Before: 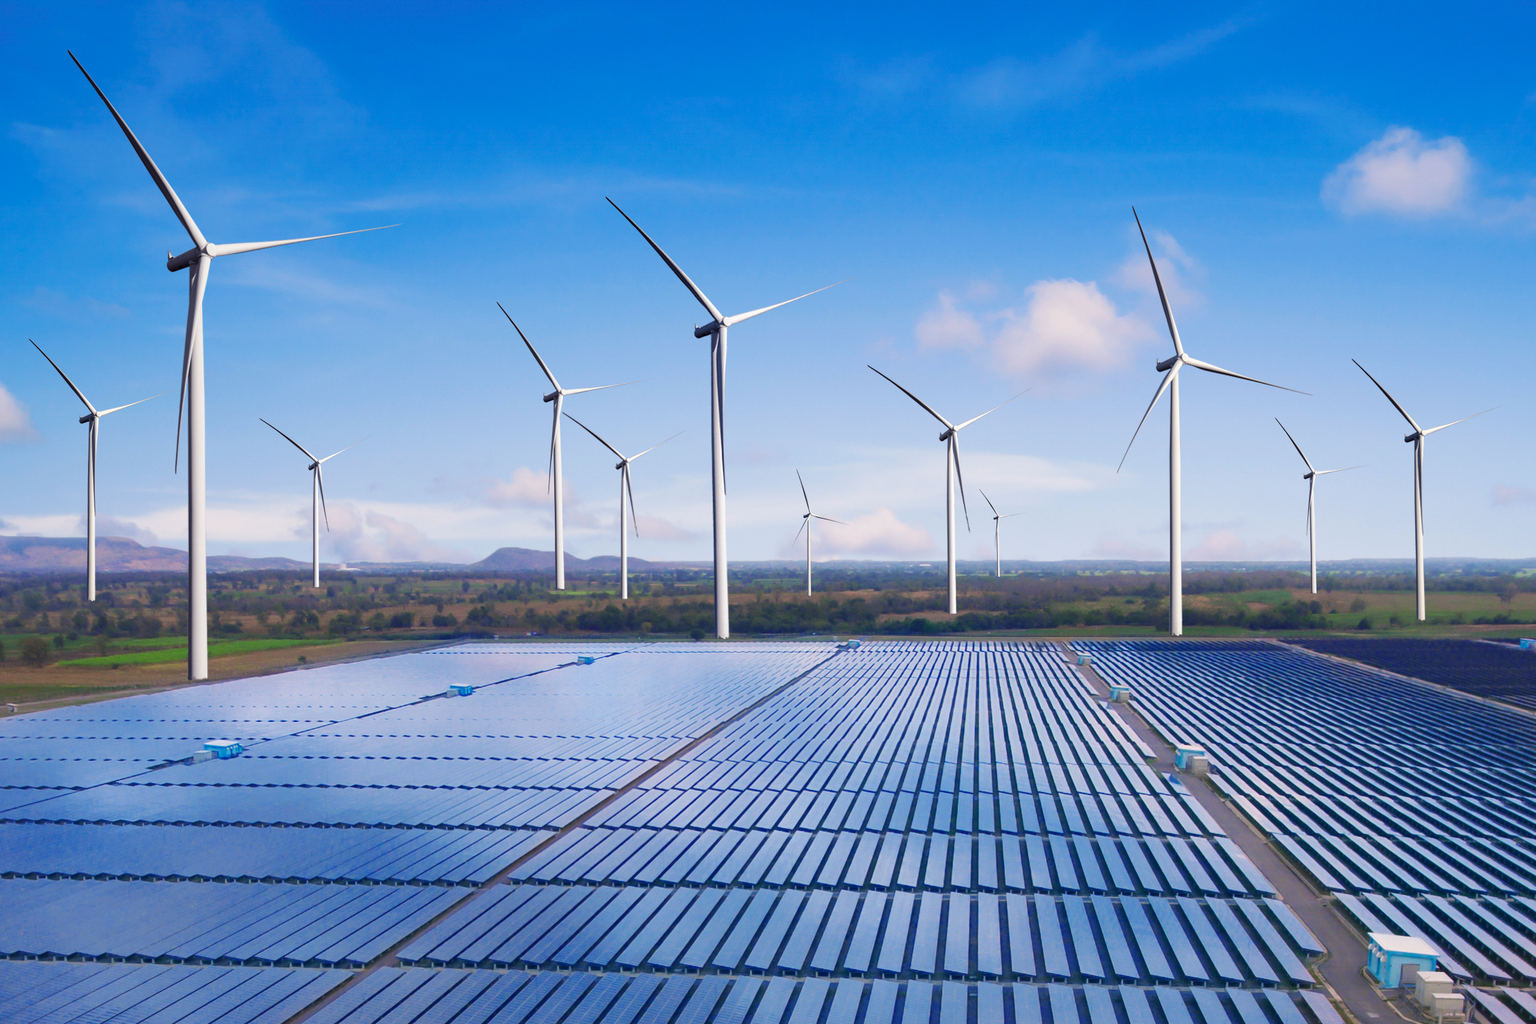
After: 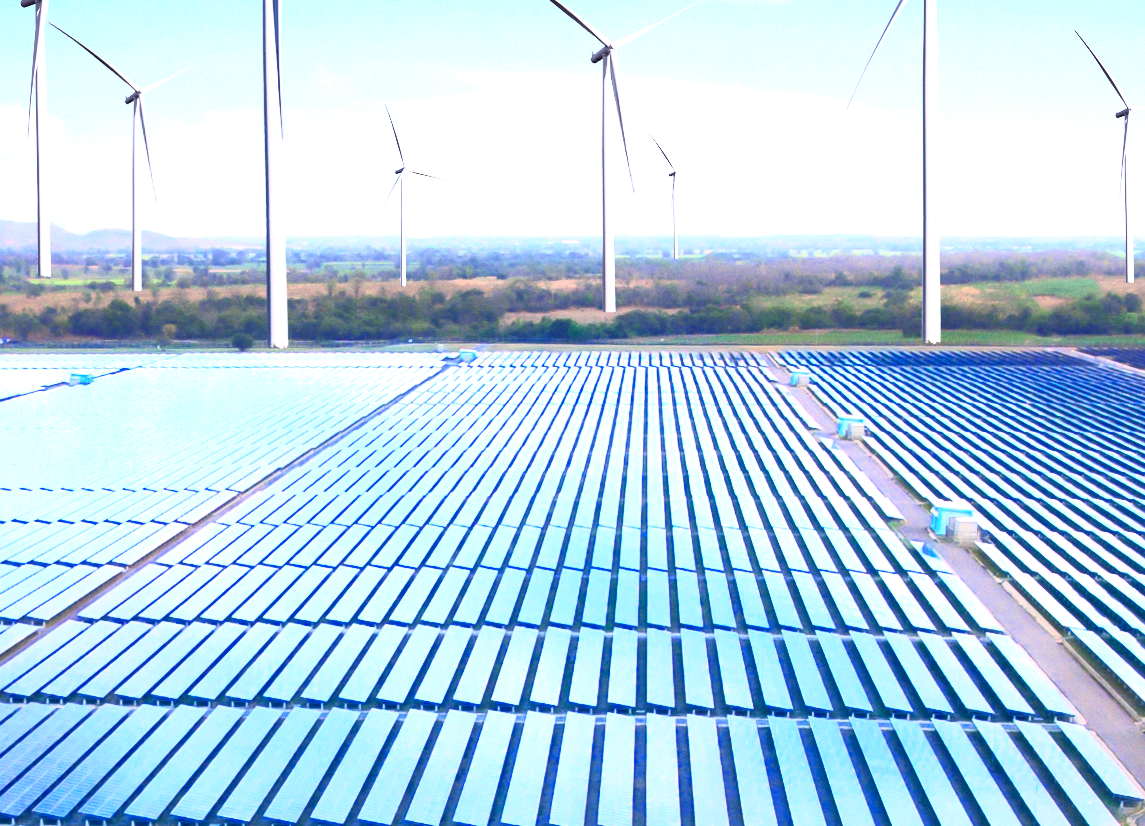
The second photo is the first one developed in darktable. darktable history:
crop: left 34.479%, top 38.822%, right 13.718%, bottom 5.172%
shadows and highlights: shadows 0, highlights 40
contrast brightness saturation: contrast 0.2, brightness 0.16, saturation 0.22
exposure: black level correction 0, exposure 1.1 EV, compensate highlight preservation false
base curve: curves: ch0 [(0, 0) (0.303, 0.277) (1, 1)]
